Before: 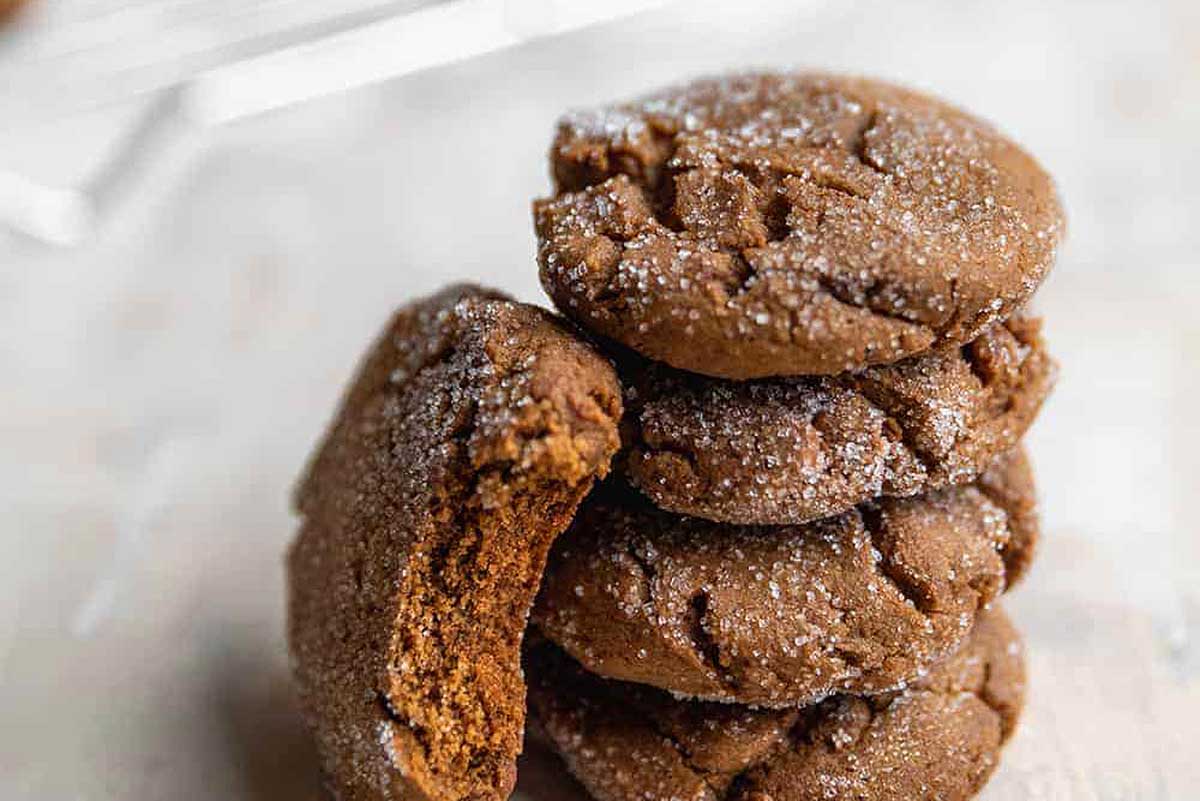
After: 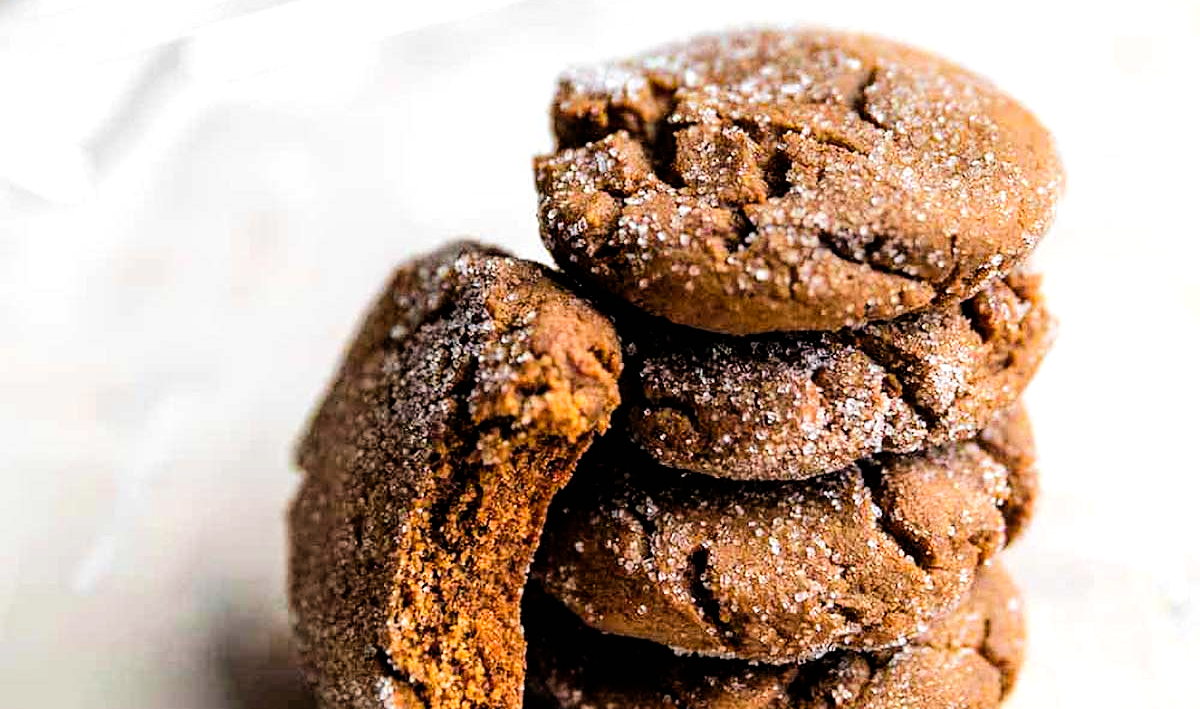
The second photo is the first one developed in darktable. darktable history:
levels: levels [0, 0.43, 0.859]
color balance rgb: shadows lift › luminance -10.345%, perceptual saturation grading › global saturation 0.254%, perceptual brilliance grading › mid-tones 9.675%, perceptual brilliance grading › shadows 15.429%, global vibrance 20%
crop and rotate: top 5.573%, bottom 5.903%
filmic rgb: black relative exposure -5.07 EV, white relative exposure 3.52 EV, hardness 3.18, contrast 1.198, highlights saturation mix -48.72%
